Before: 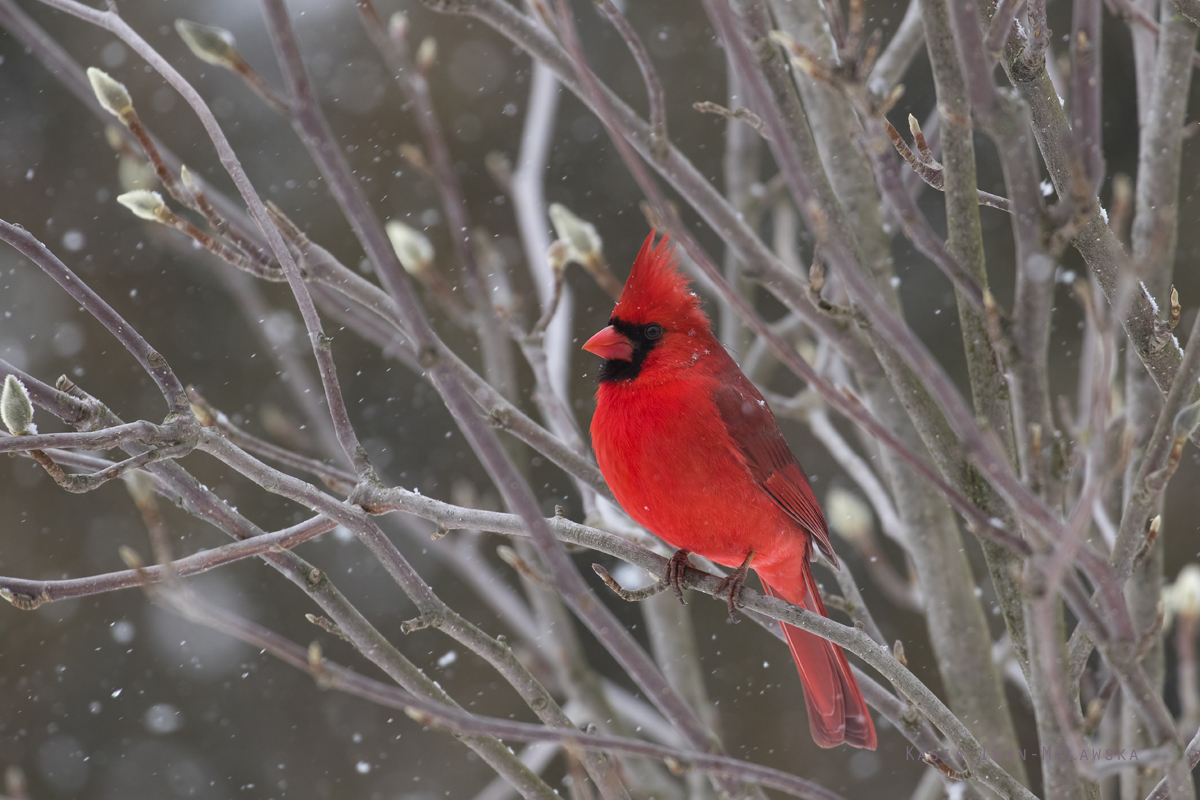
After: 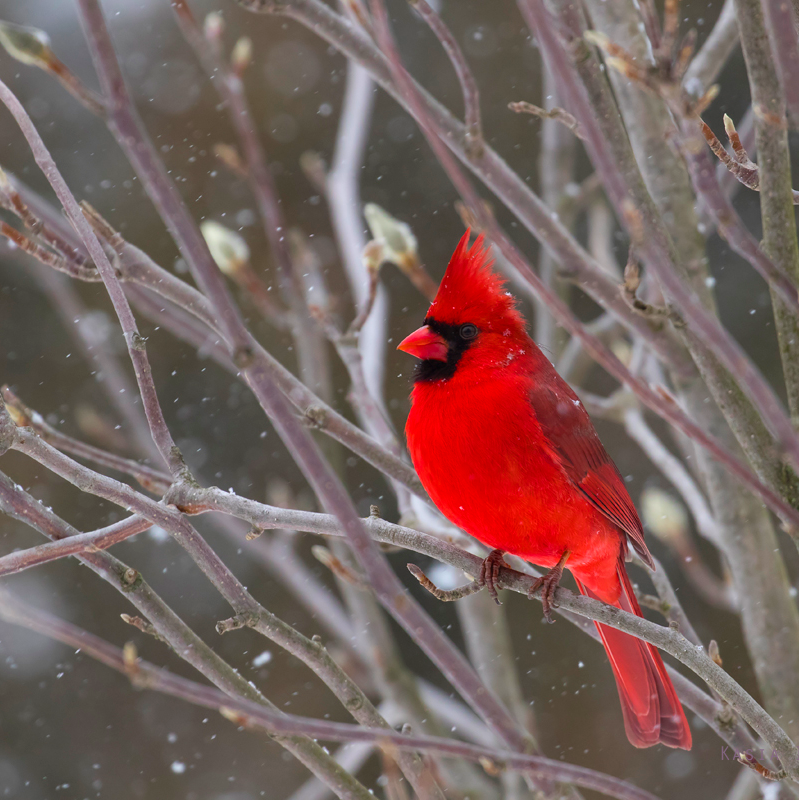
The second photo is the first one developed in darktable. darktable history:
crop: left 15.419%, right 17.914%
color balance rgb: perceptual saturation grading › global saturation 20%, global vibrance 20%
